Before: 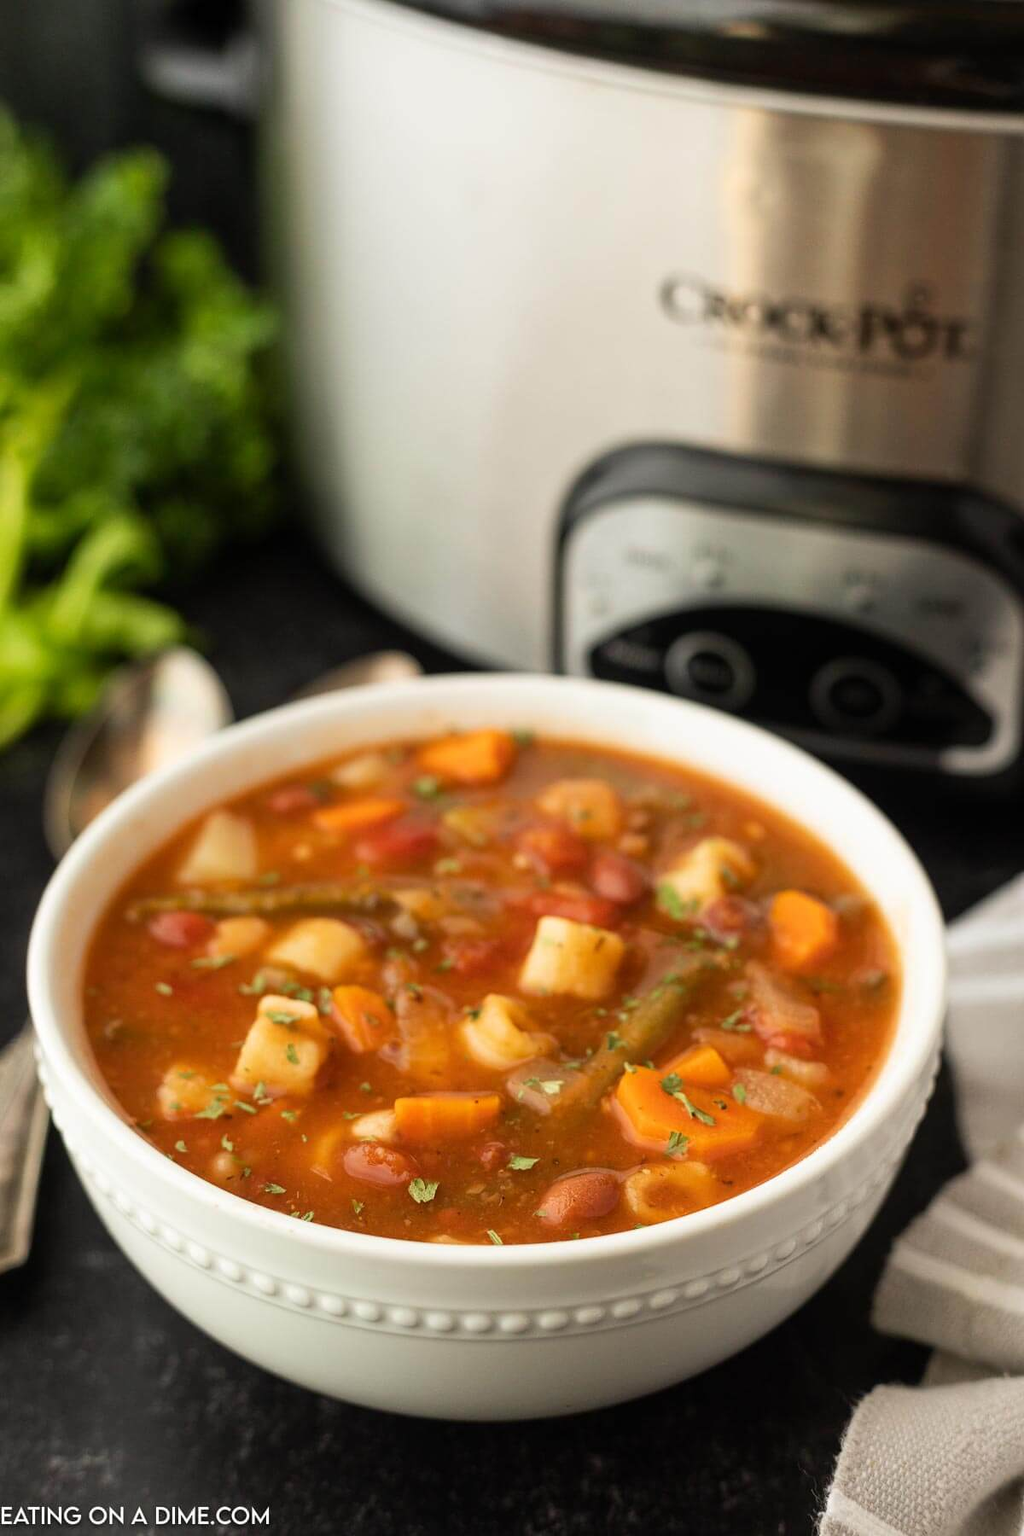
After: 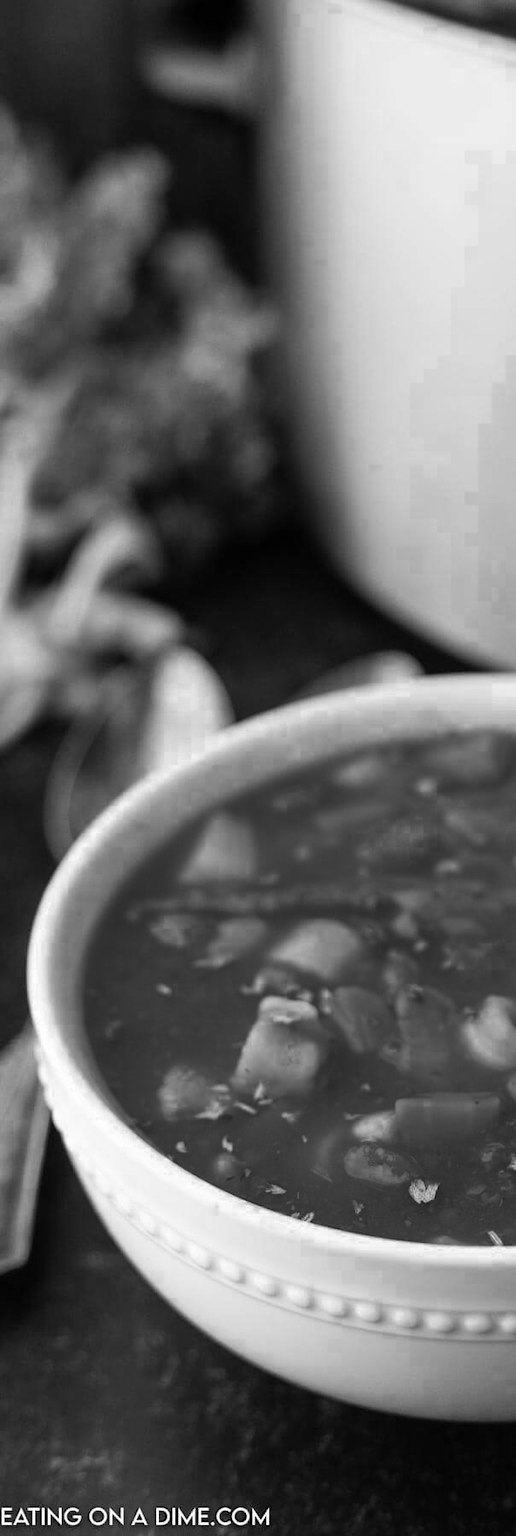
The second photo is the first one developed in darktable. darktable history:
crop and rotate: left 0.019%, top 0%, right 49.503%
color zones: curves: ch0 [(0.002, 0.589) (0.107, 0.484) (0.146, 0.249) (0.217, 0.352) (0.309, 0.525) (0.39, 0.404) (0.455, 0.169) (0.597, 0.055) (0.724, 0.212) (0.775, 0.691) (0.869, 0.571) (1, 0.587)]; ch1 [(0, 0) (0.143, 0) (0.286, 0) (0.429, 0) (0.571, 0) (0.714, 0) (0.857, 0)]
